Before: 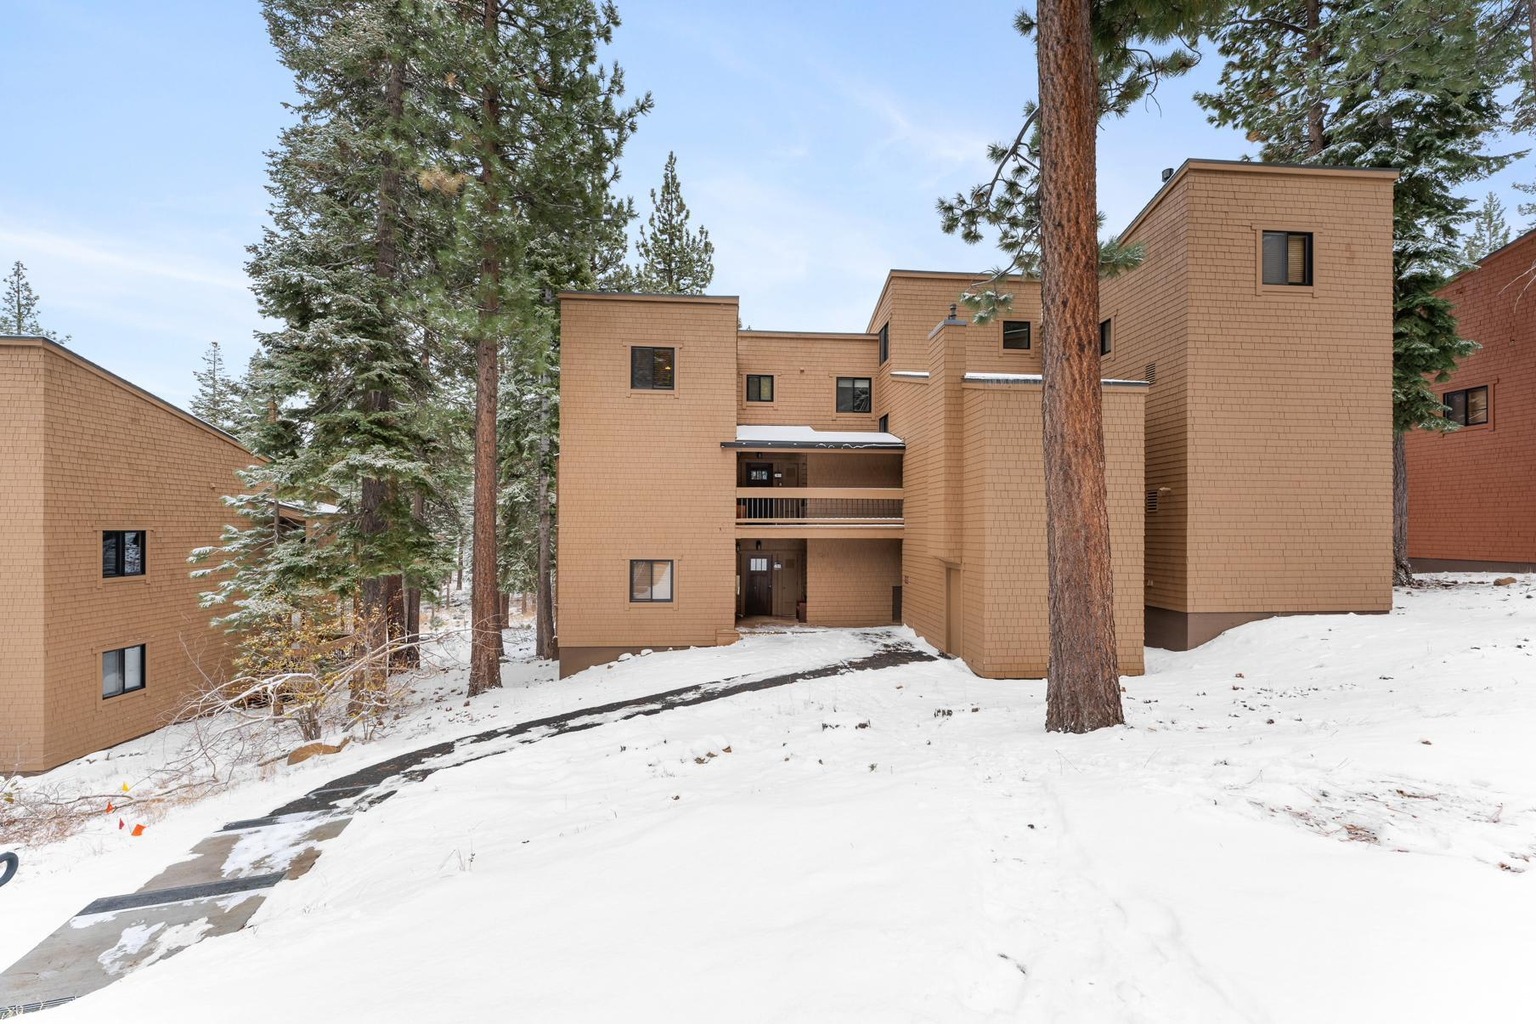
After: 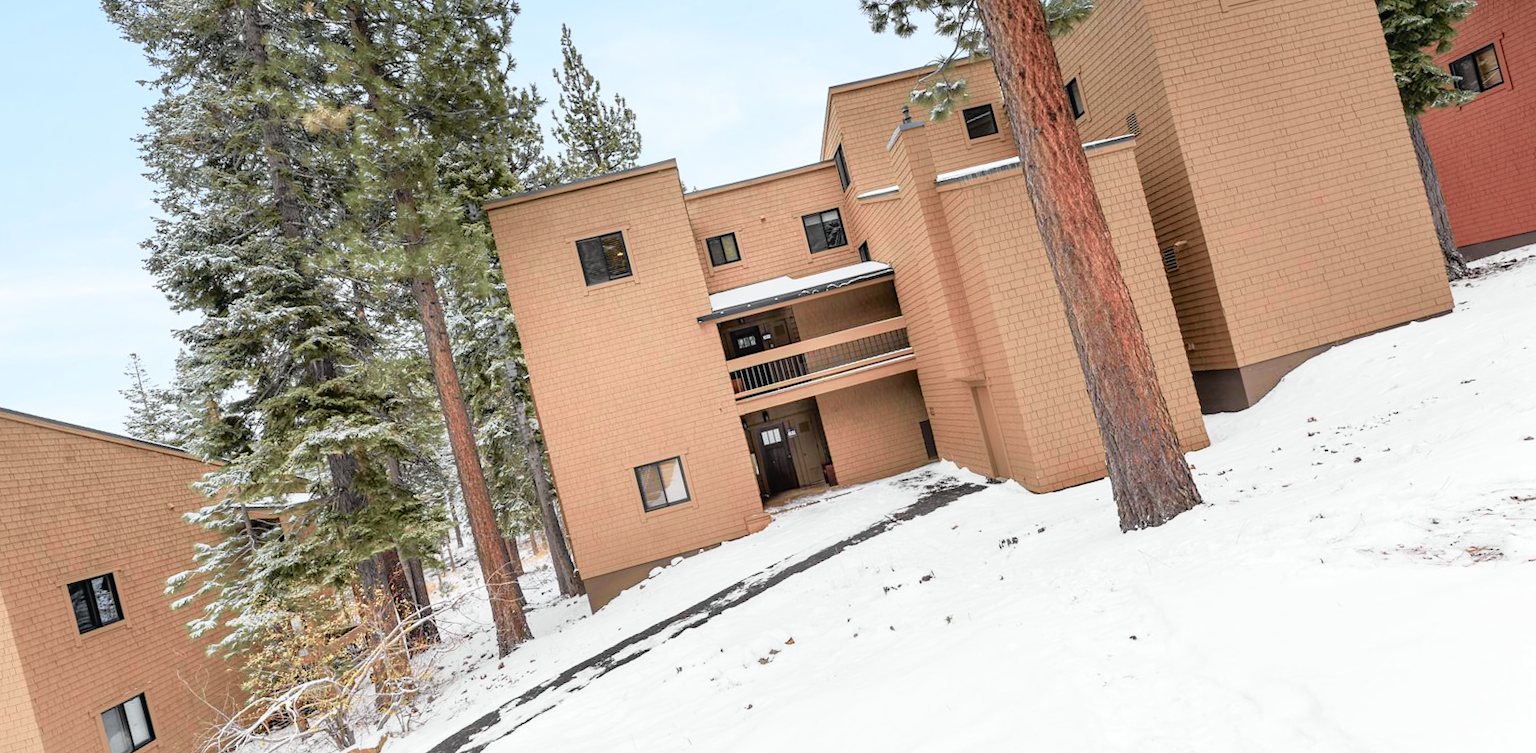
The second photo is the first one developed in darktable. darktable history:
tone curve: curves: ch0 [(0, 0.009) (0.105, 0.08) (0.195, 0.18) (0.283, 0.316) (0.384, 0.434) (0.485, 0.531) (0.638, 0.69) (0.81, 0.872) (1, 0.977)]; ch1 [(0, 0) (0.161, 0.092) (0.35, 0.33) (0.379, 0.401) (0.456, 0.469) (0.502, 0.5) (0.525, 0.518) (0.586, 0.617) (0.635, 0.655) (1, 1)]; ch2 [(0, 0) (0.371, 0.362) (0.437, 0.437) (0.48, 0.49) (0.53, 0.515) (0.56, 0.571) (0.622, 0.606) (1, 1)], color space Lab, independent channels, preserve colors none
exposure: black level correction 0.001, exposure 0.191 EV, compensate highlight preservation false
rotate and perspective: rotation -14.8°, crop left 0.1, crop right 0.903, crop top 0.25, crop bottom 0.748
